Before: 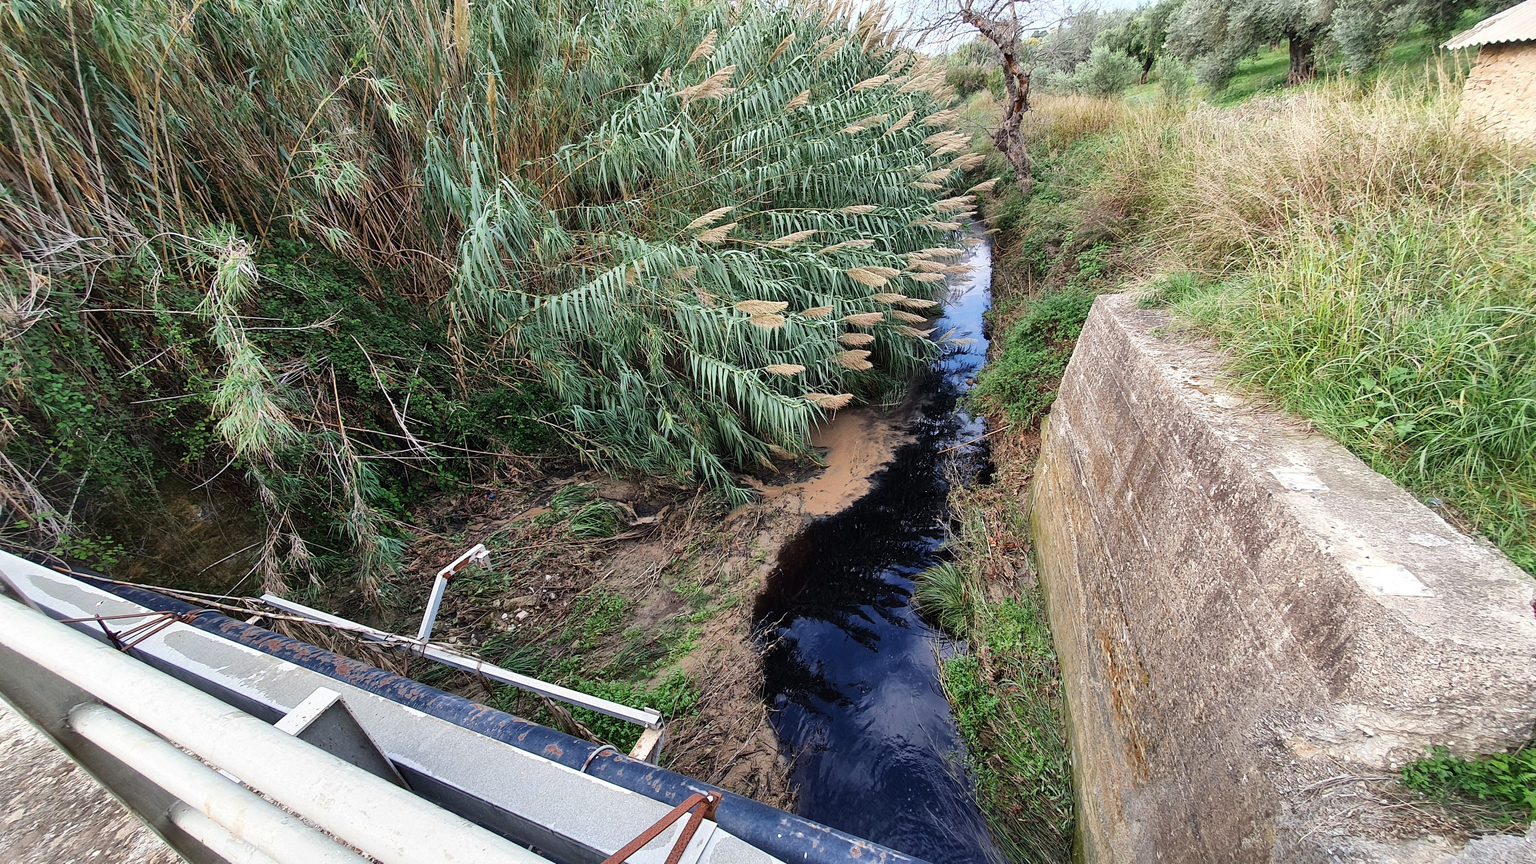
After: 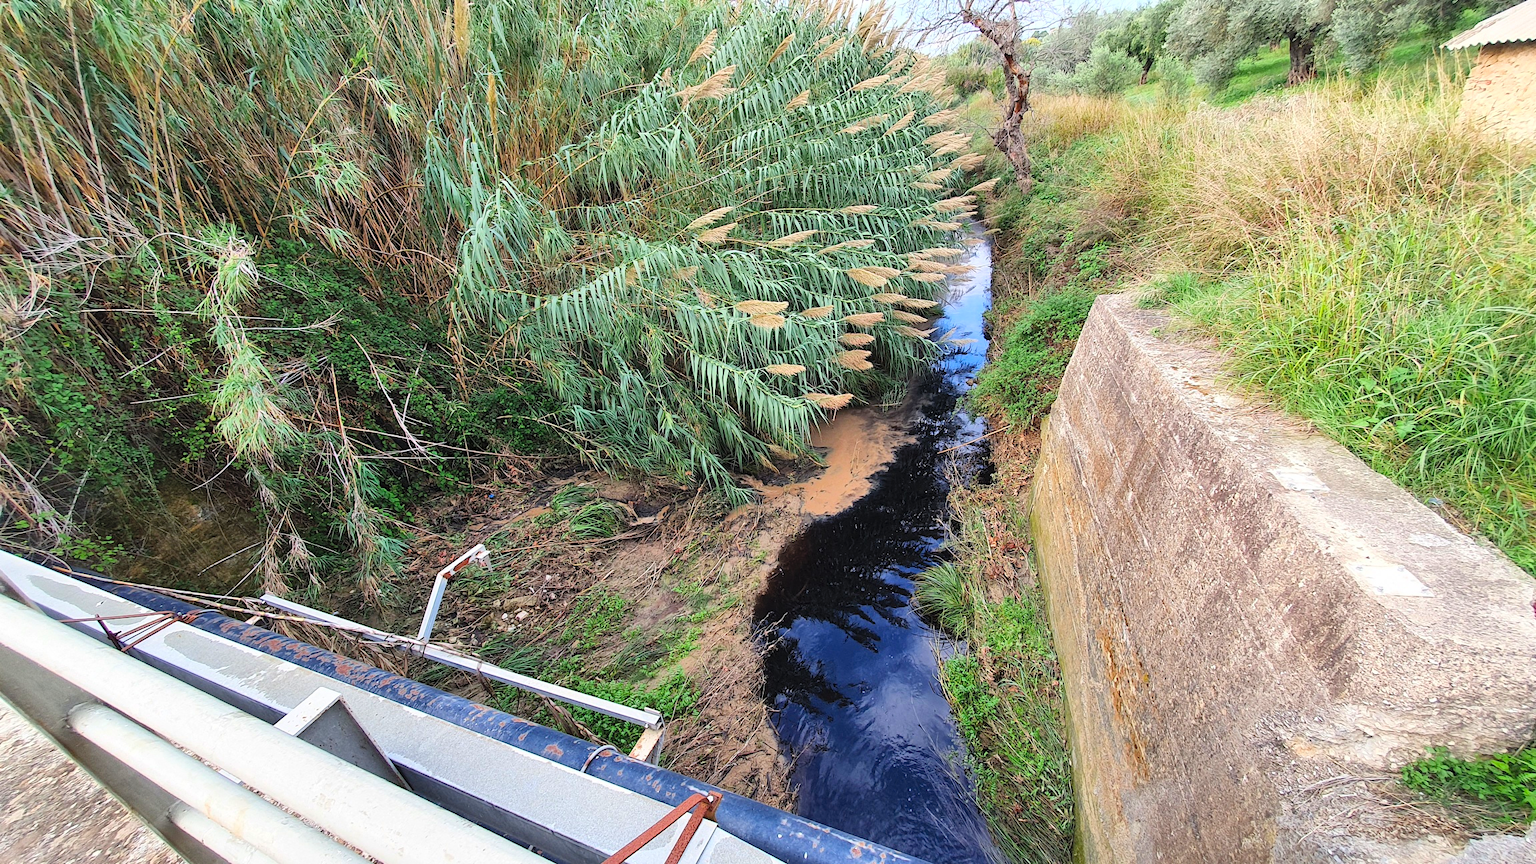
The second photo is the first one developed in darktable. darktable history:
contrast brightness saturation: contrast 0.066, brightness 0.172, saturation 0.412
